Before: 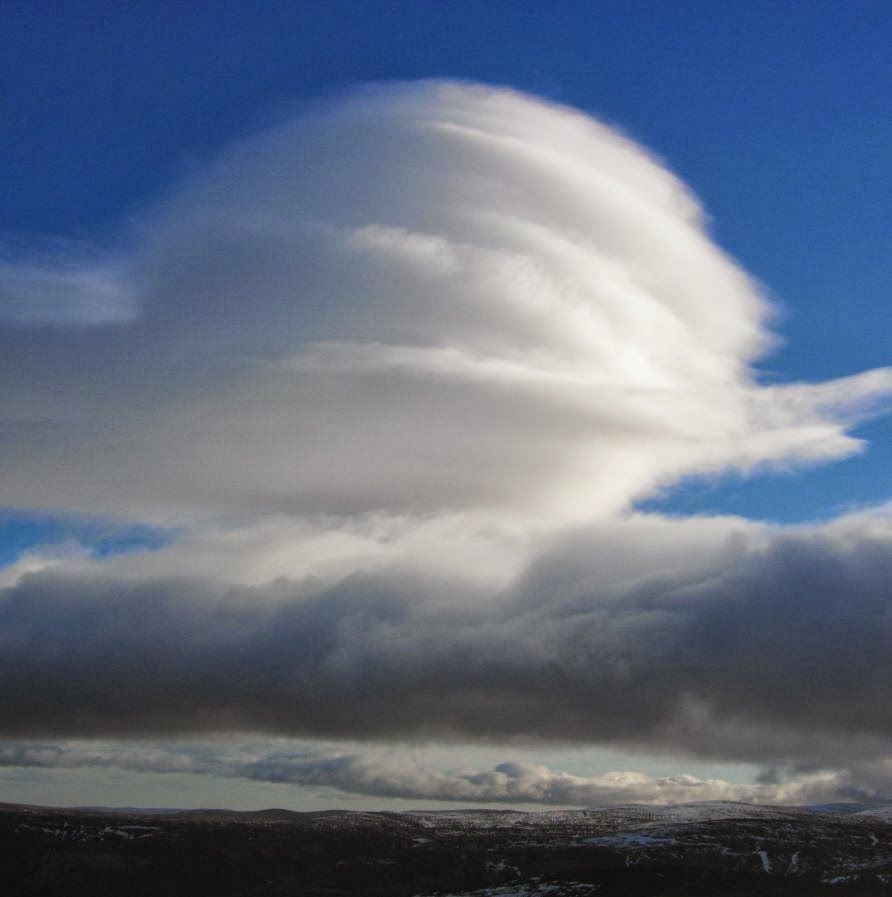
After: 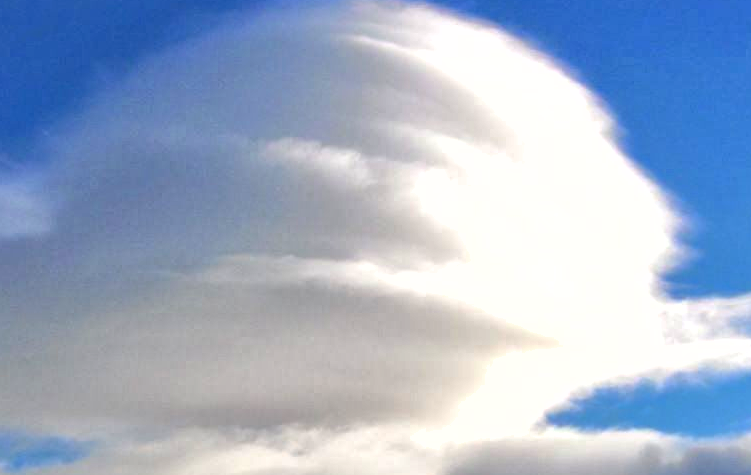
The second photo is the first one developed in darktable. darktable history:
exposure: exposure 0.757 EV, compensate highlight preservation false
shadows and highlights: on, module defaults
contrast brightness saturation: contrast 0.098, brightness 0.026, saturation 0.09
crop and rotate: left 9.697%, top 9.74%, right 5.998%, bottom 37.232%
